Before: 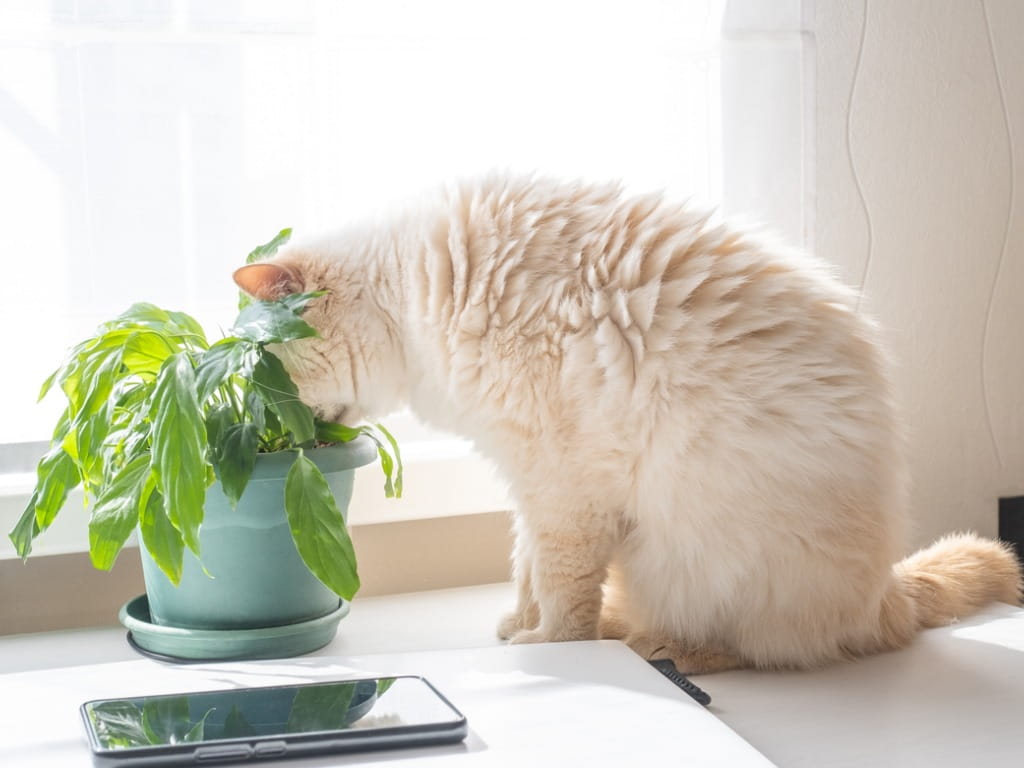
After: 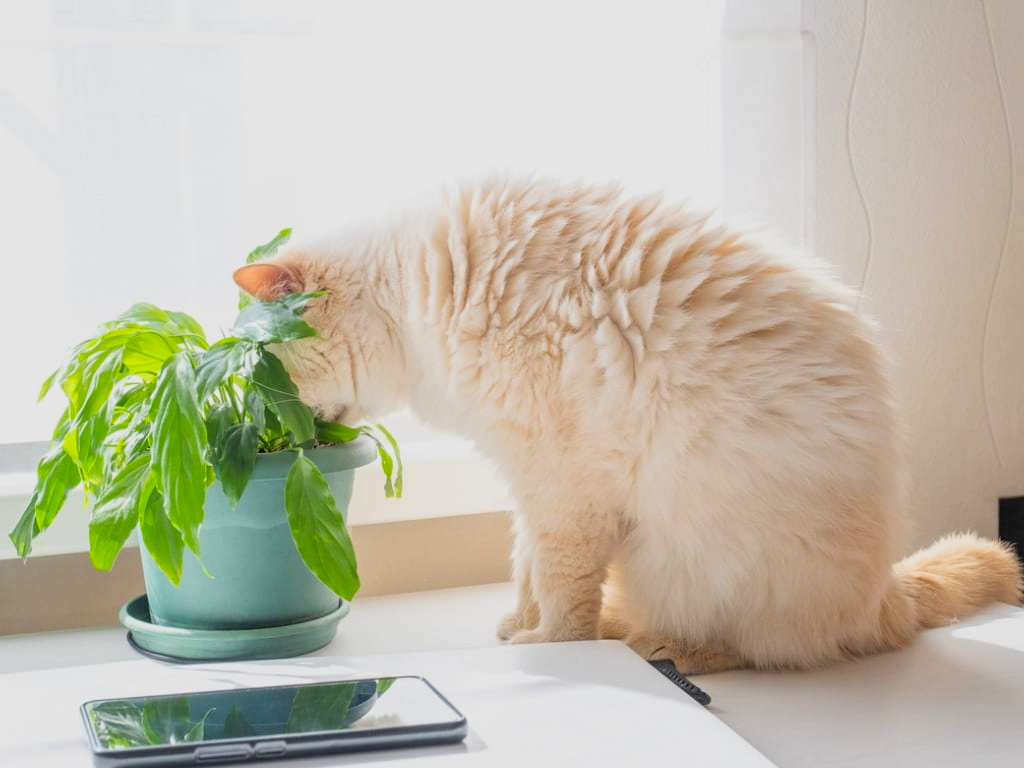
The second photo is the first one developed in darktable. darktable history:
color correction: highlights b* -0.033, saturation 1.36
filmic rgb: black relative exposure -5.87 EV, white relative exposure 3.4 EV, hardness 3.68
